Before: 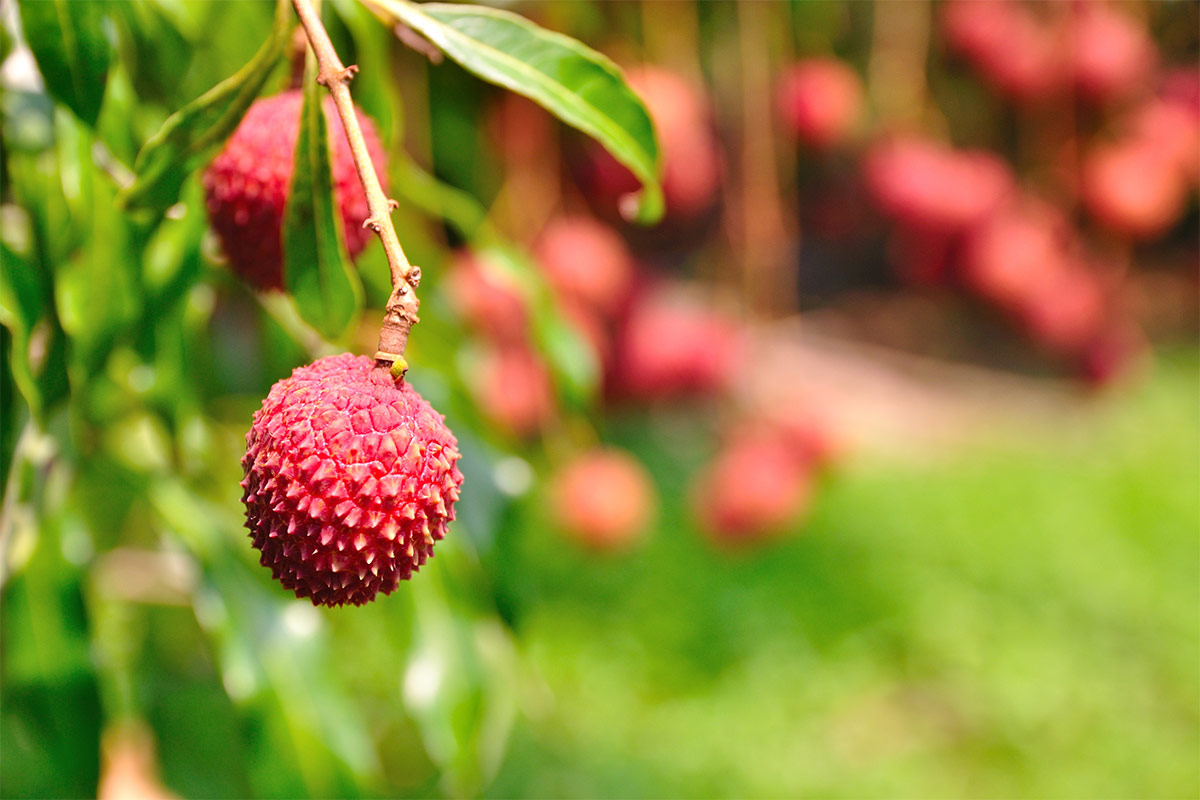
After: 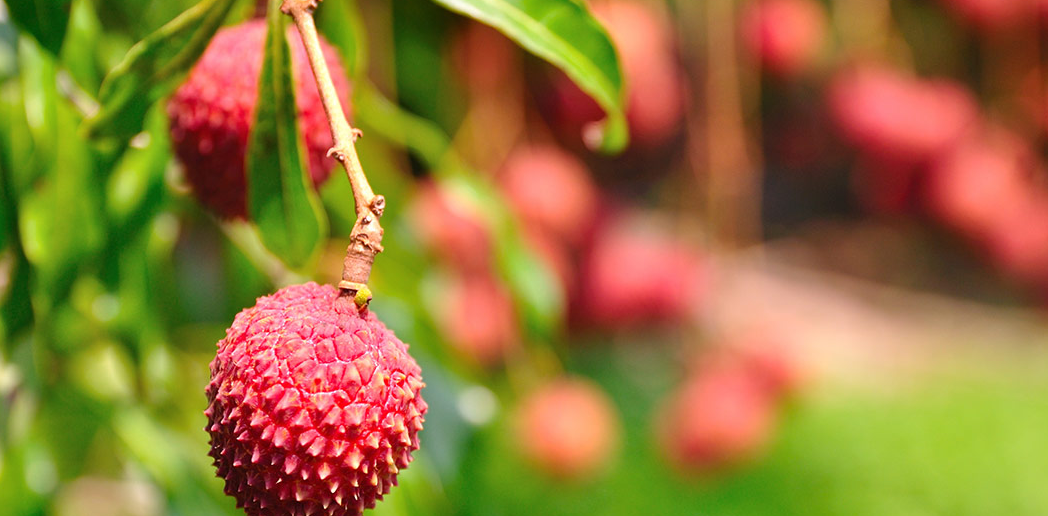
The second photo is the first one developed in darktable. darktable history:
crop: left 3.015%, top 8.969%, right 9.647%, bottom 26.457%
exposure: compensate highlight preservation false
